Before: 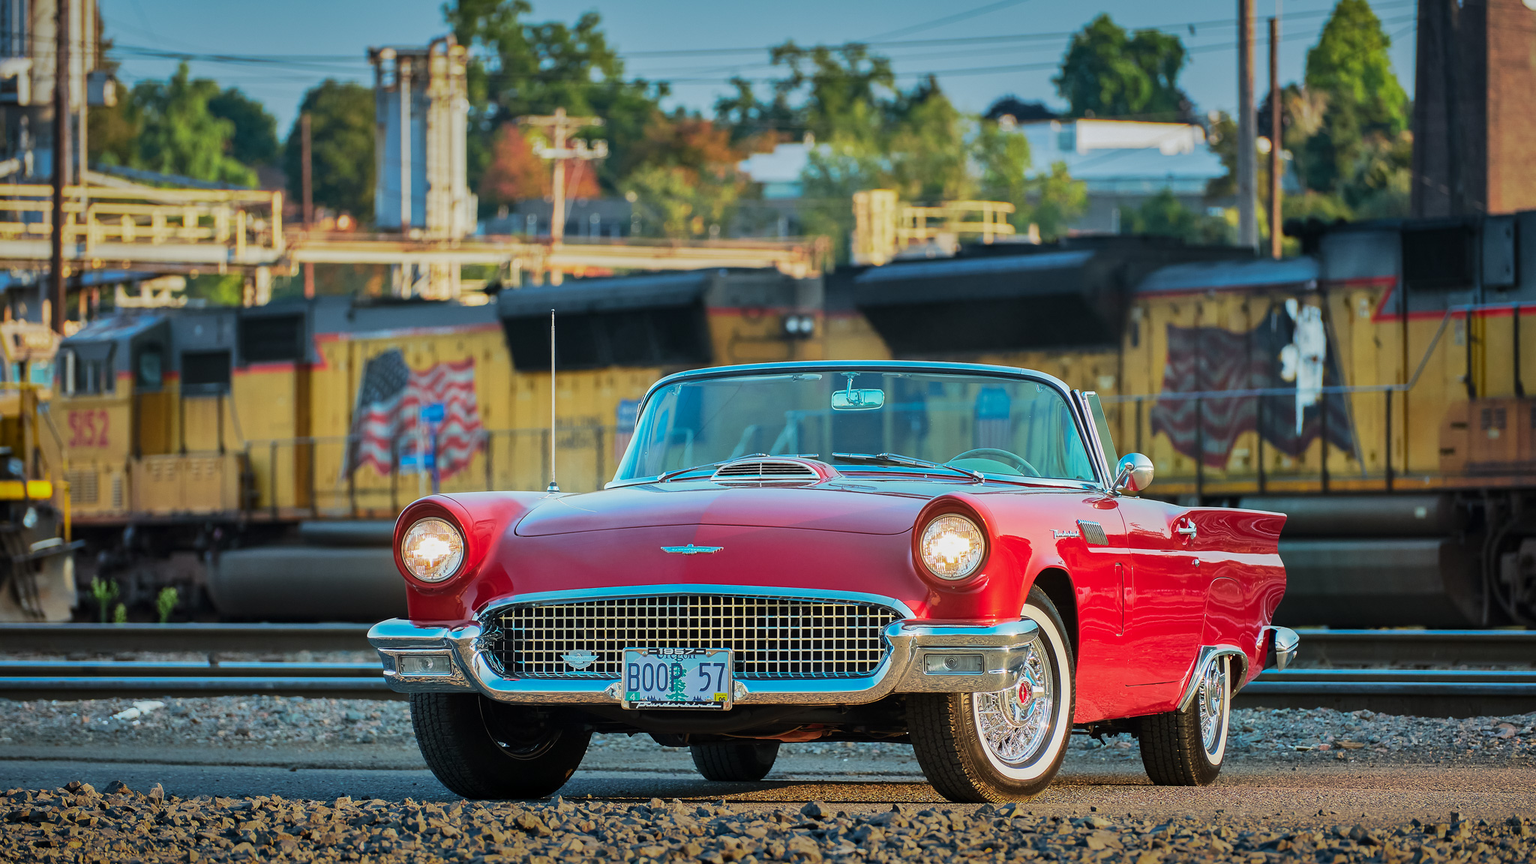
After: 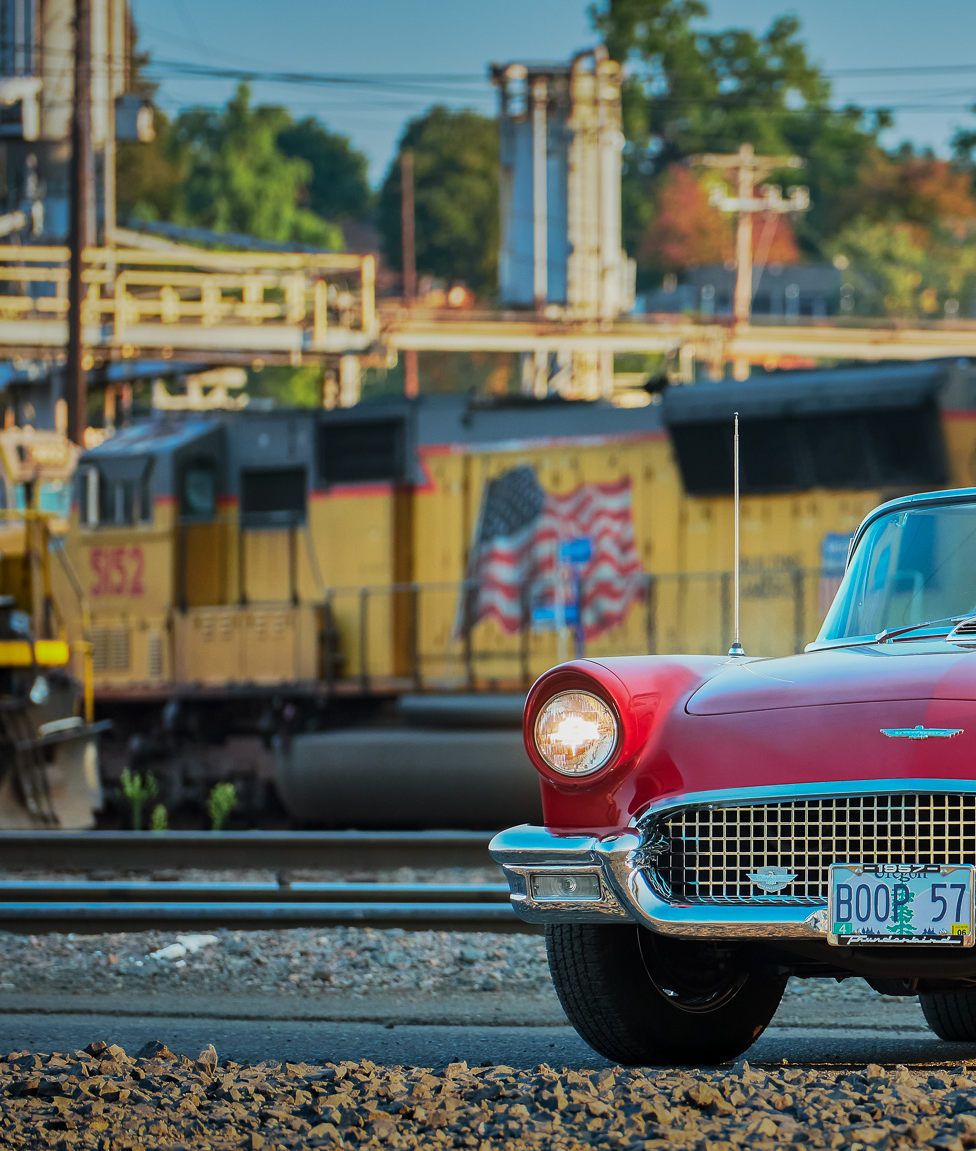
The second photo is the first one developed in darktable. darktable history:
crop and rotate: left 0.05%, top 0%, right 52.268%
